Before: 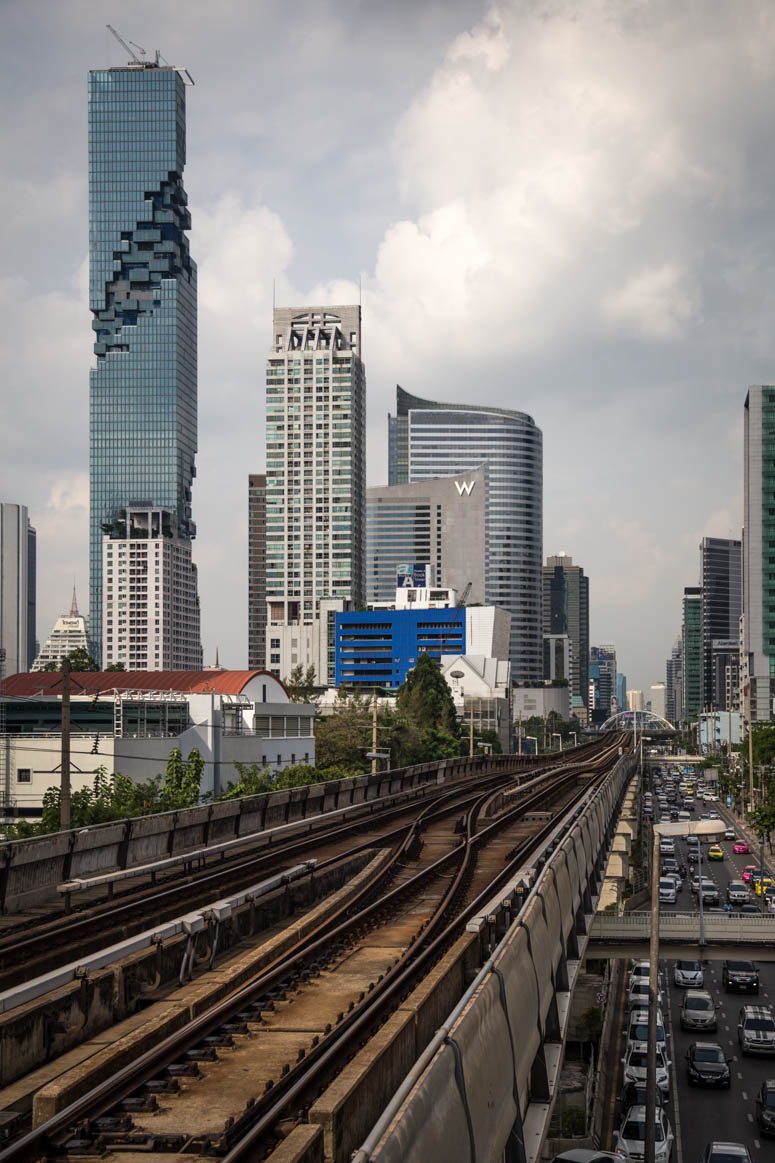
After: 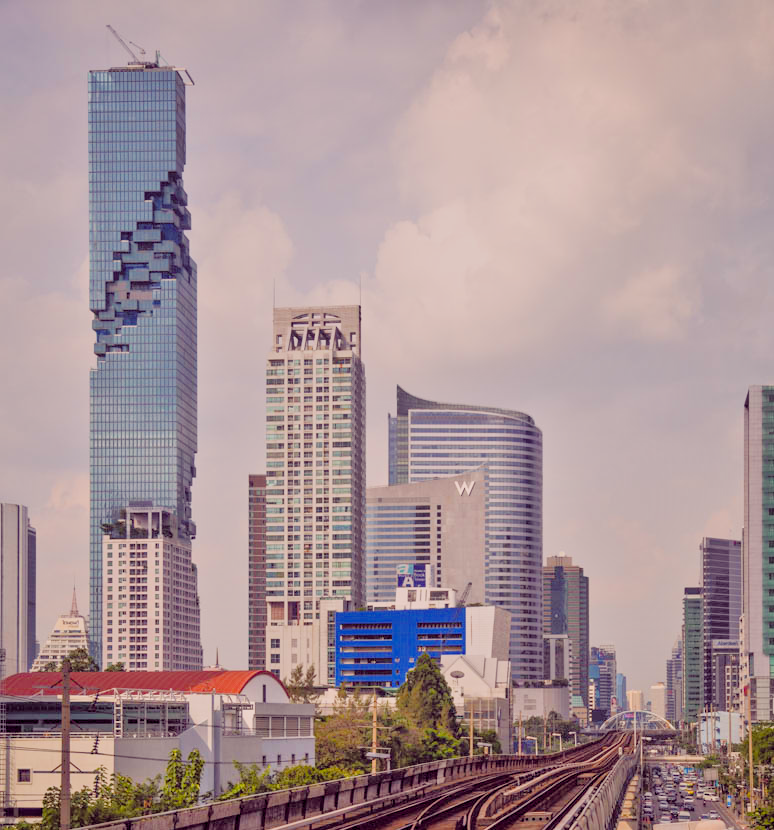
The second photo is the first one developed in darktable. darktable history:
color balance rgb: shadows lift › chroma 6.43%, shadows lift › hue 305.74°, highlights gain › chroma 2.43%, highlights gain › hue 35.74°, global offset › chroma 0.28%, global offset › hue 320.29°, linear chroma grading › global chroma 5.5%, perceptual saturation grading › global saturation 30%, contrast 5.15%
filmic rgb: black relative exposure -7.15 EV, white relative exposure 5.36 EV, hardness 3.02
tone equalizer: -8 EV 2 EV, -7 EV 2 EV, -6 EV 2 EV, -5 EV 2 EV, -4 EV 2 EV, -3 EV 1.5 EV, -2 EV 1 EV, -1 EV 0.5 EV
crop: bottom 28.576%
